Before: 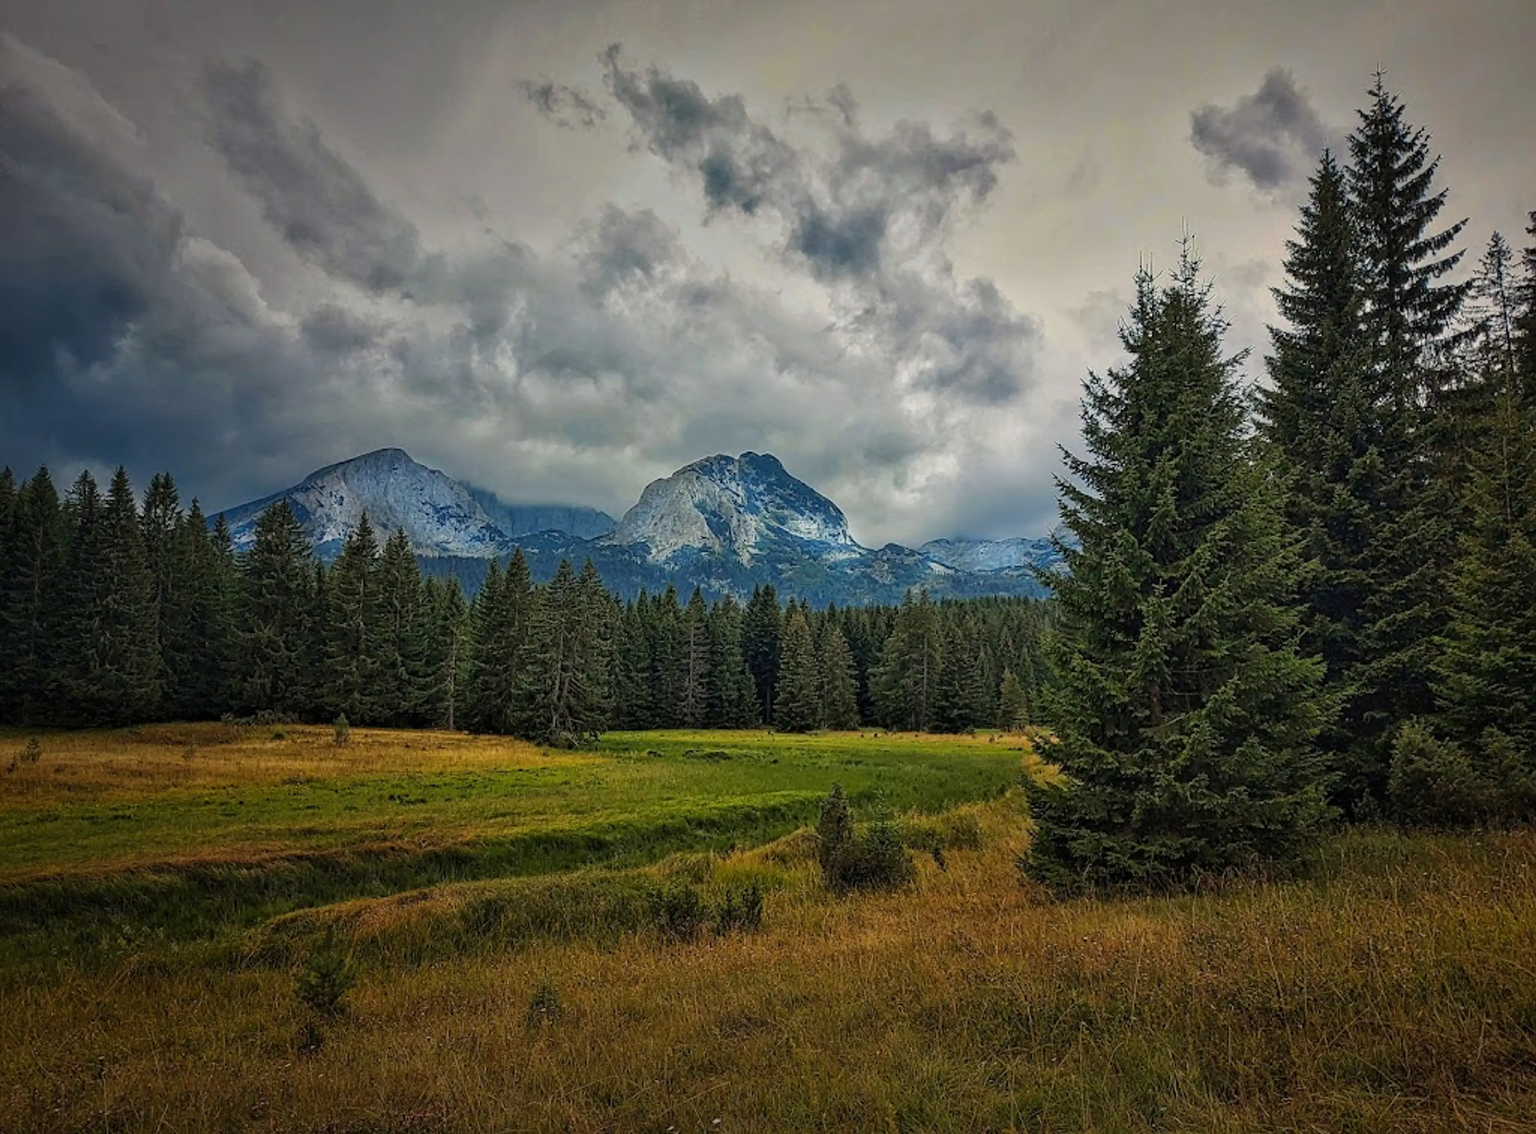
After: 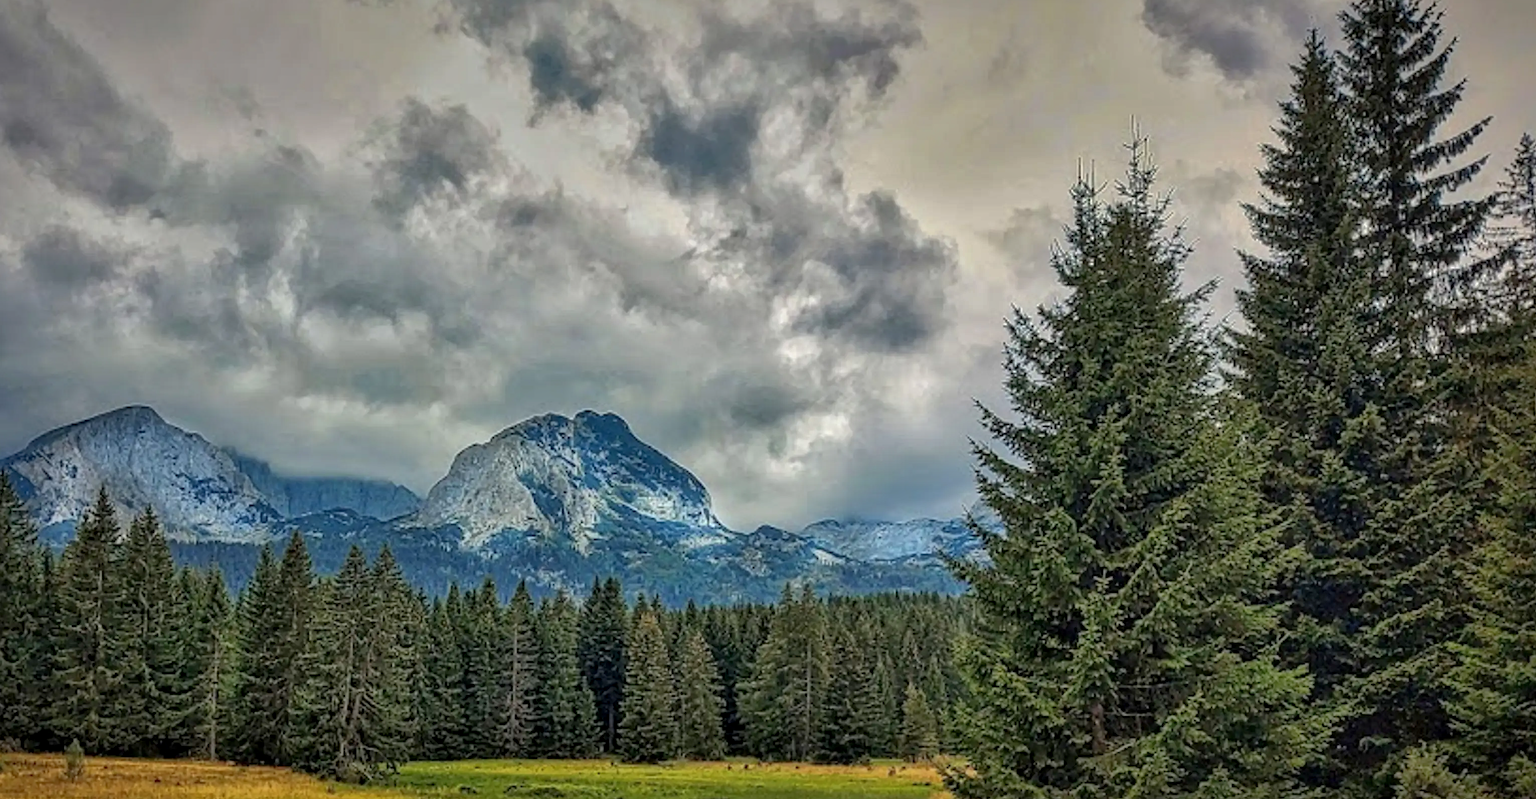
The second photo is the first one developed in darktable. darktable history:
shadows and highlights: highlights -60.07
tone equalizer: mask exposure compensation -0.51 EV
exposure: exposure 0.247 EV, compensate highlight preservation false
crop: left 18.398%, top 11.087%, right 2.047%, bottom 32.852%
local contrast: on, module defaults
